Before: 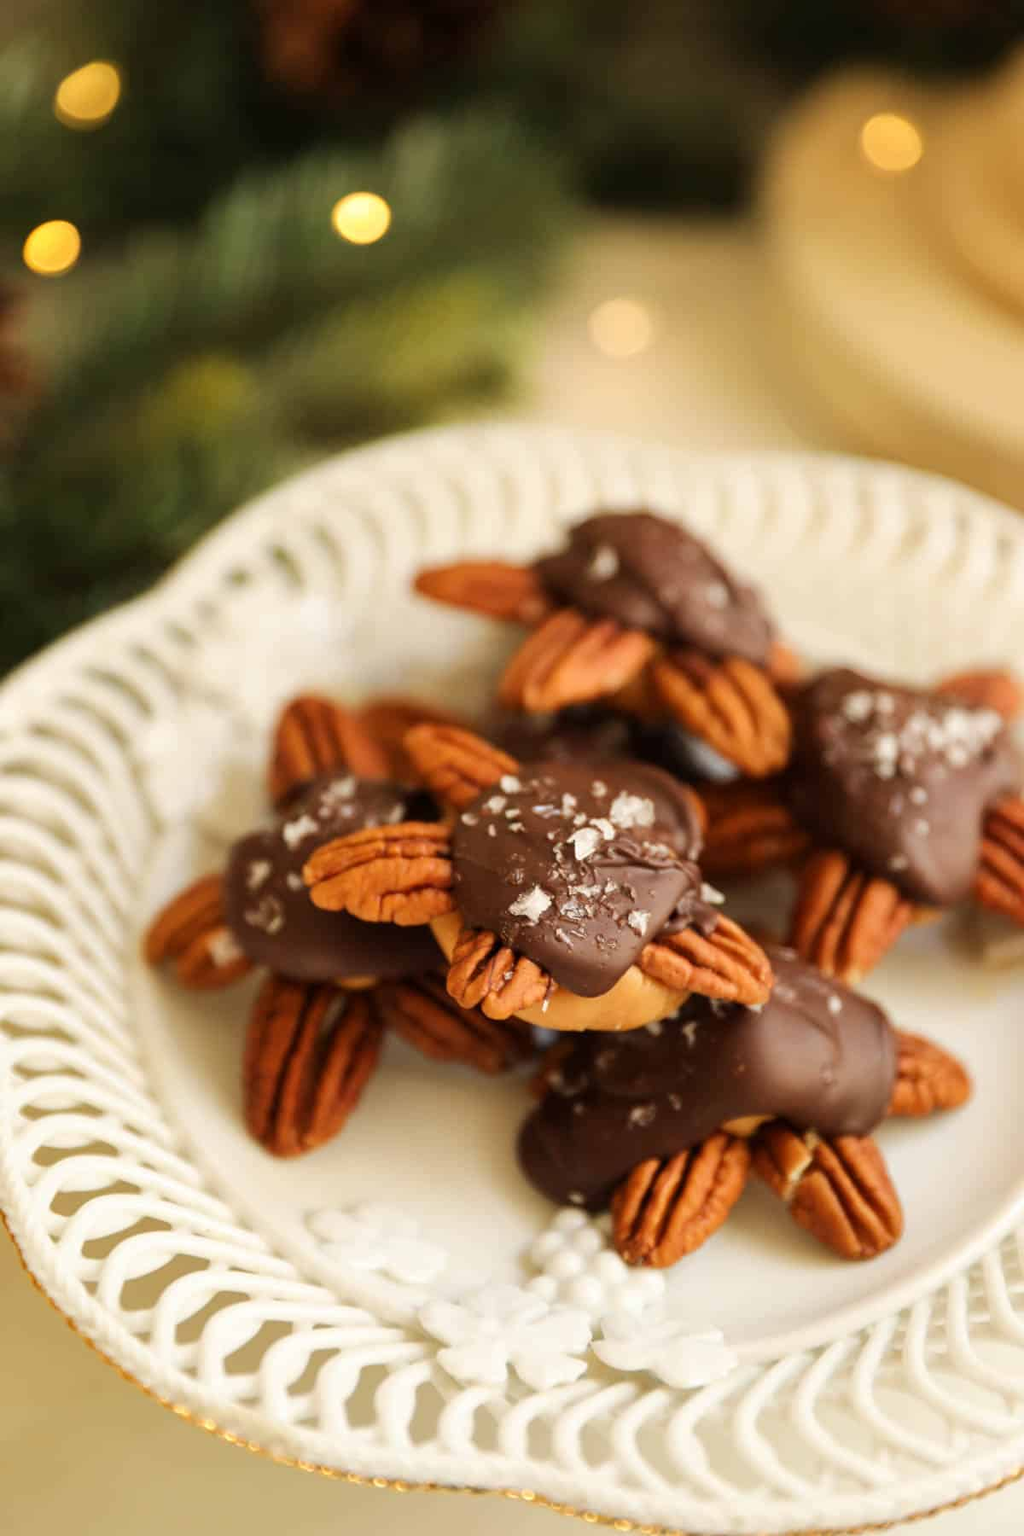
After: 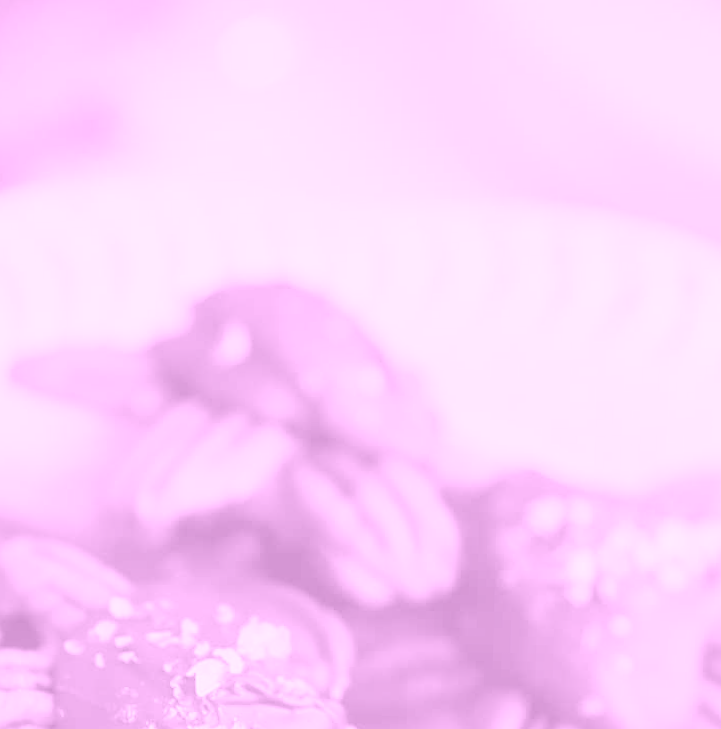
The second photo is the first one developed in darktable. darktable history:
crop: left 36.005%, top 18.293%, right 0.31%, bottom 38.444%
white balance: emerald 1
exposure: black level correction 0.001, exposure 0.5 EV, compensate exposure bias true, compensate highlight preservation false
rotate and perspective: rotation 0.062°, lens shift (vertical) 0.115, lens shift (horizontal) -0.133, crop left 0.047, crop right 0.94, crop top 0.061, crop bottom 0.94
tone equalizer: -8 EV 0.06 EV, smoothing diameter 25%, edges refinement/feathering 10, preserve details guided filter
colorize: hue 331.2°, saturation 75%, source mix 30.28%, lightness 70.52%, version 1
contrast brightness saturation: contrast 0.07, brightness 0.18, saturation 0.4
sharpen: amount 0.2
